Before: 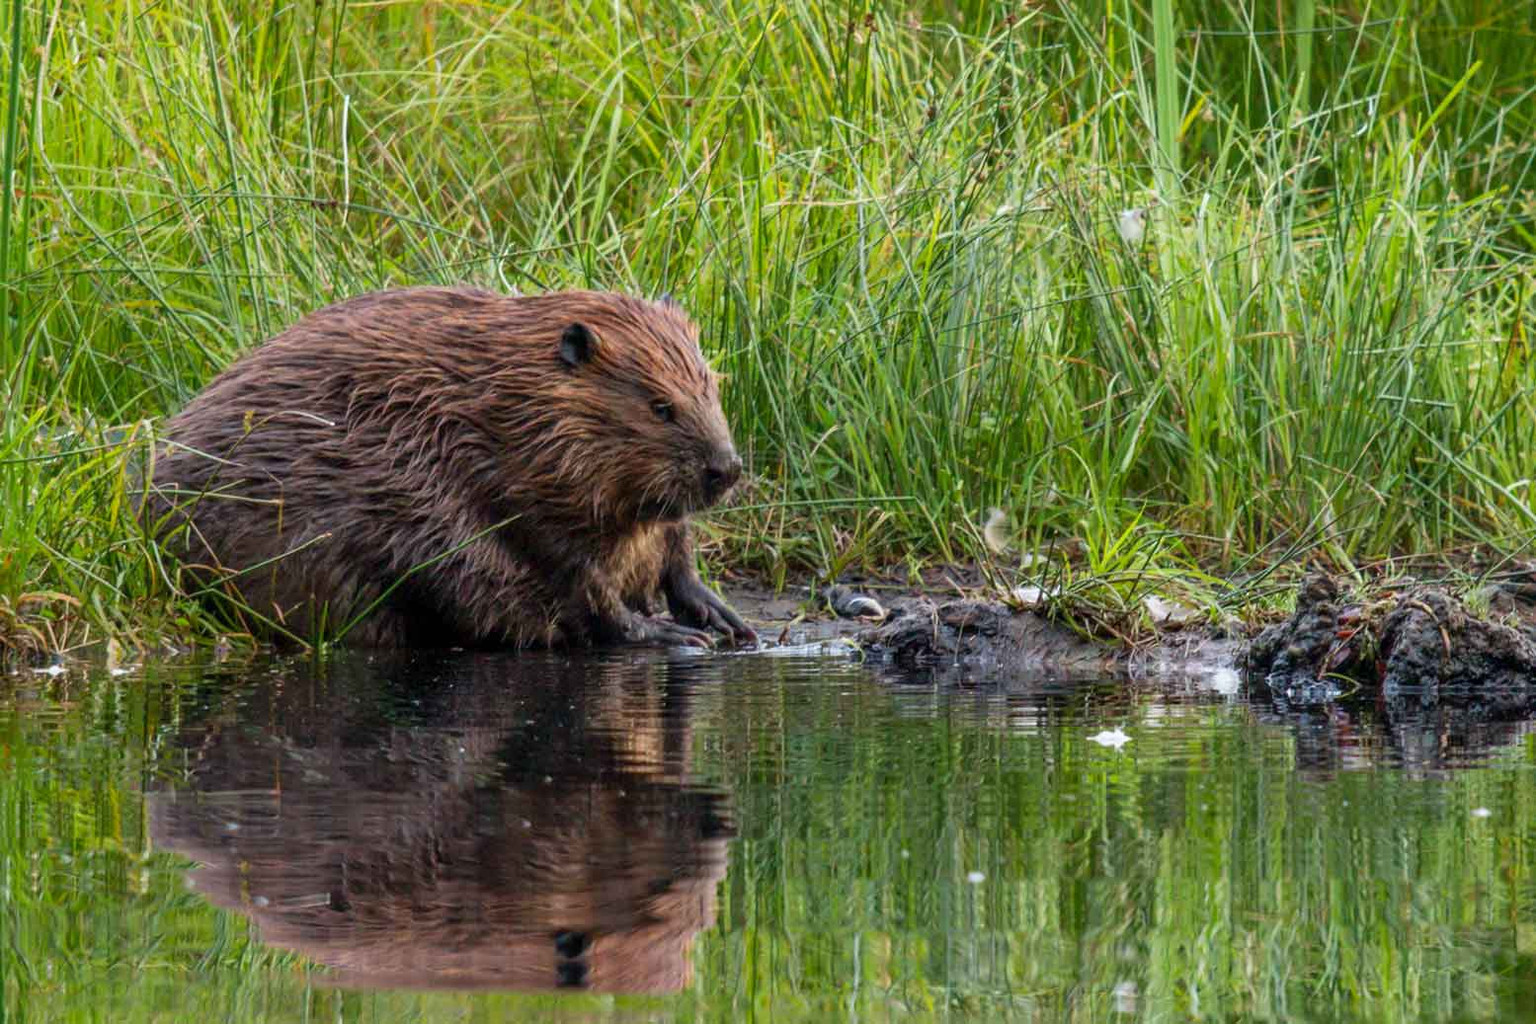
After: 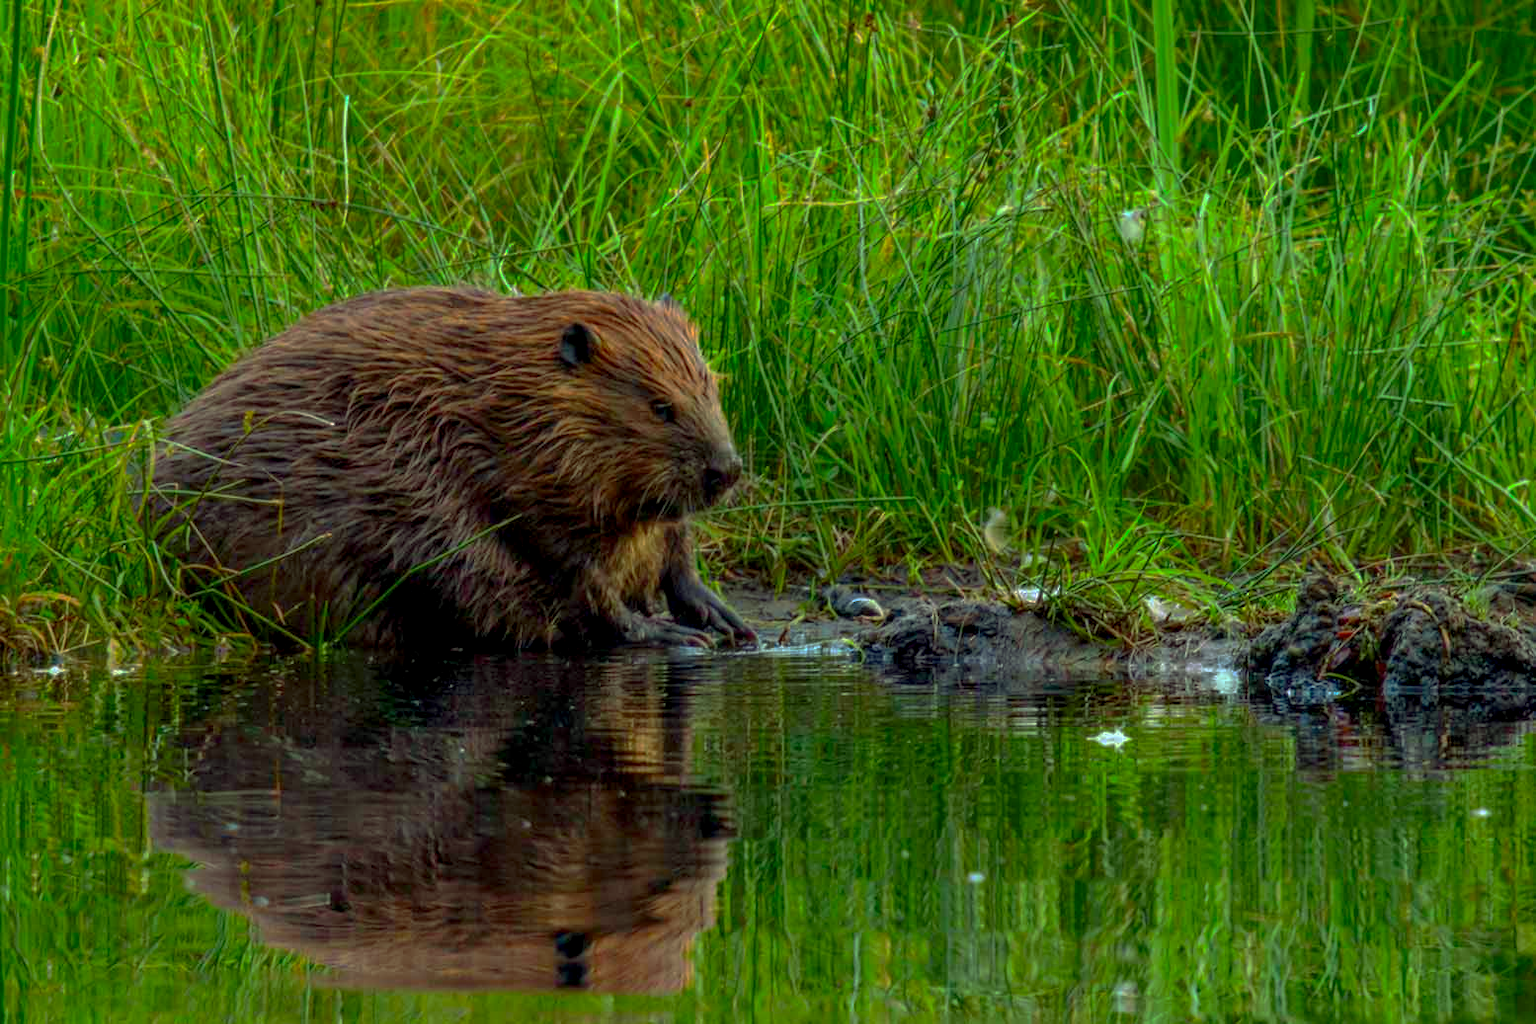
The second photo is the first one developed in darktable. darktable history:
local contrast: on, module defaults
color correction: highlights a* -10.82, highlights b* 9.92, saturation 1.71
base curve: curves: ch0 [(0, 0) (0.841, 0.609) (1, 1)], exposure shift 0.01, preserve colors none
